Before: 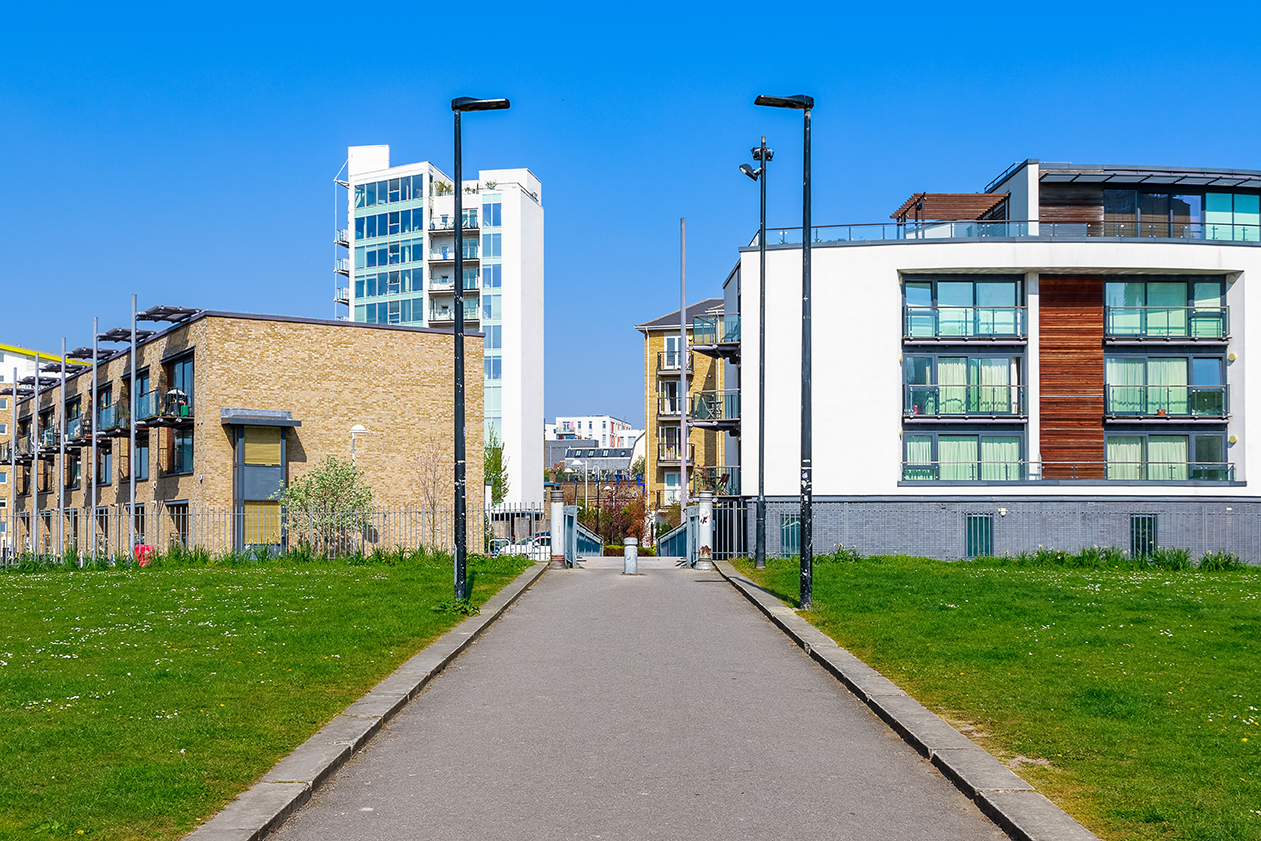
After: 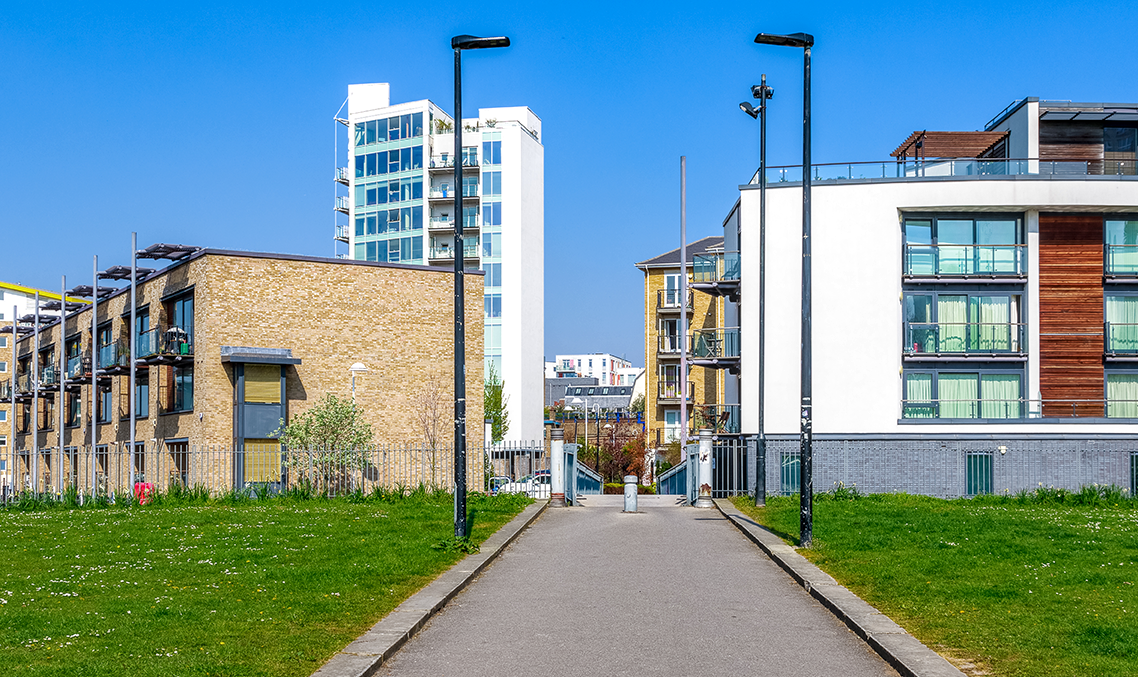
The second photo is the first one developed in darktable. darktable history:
local contrast: on, module defaults
crop: top 7.49%, right 9.717%, bottom 11.943%
